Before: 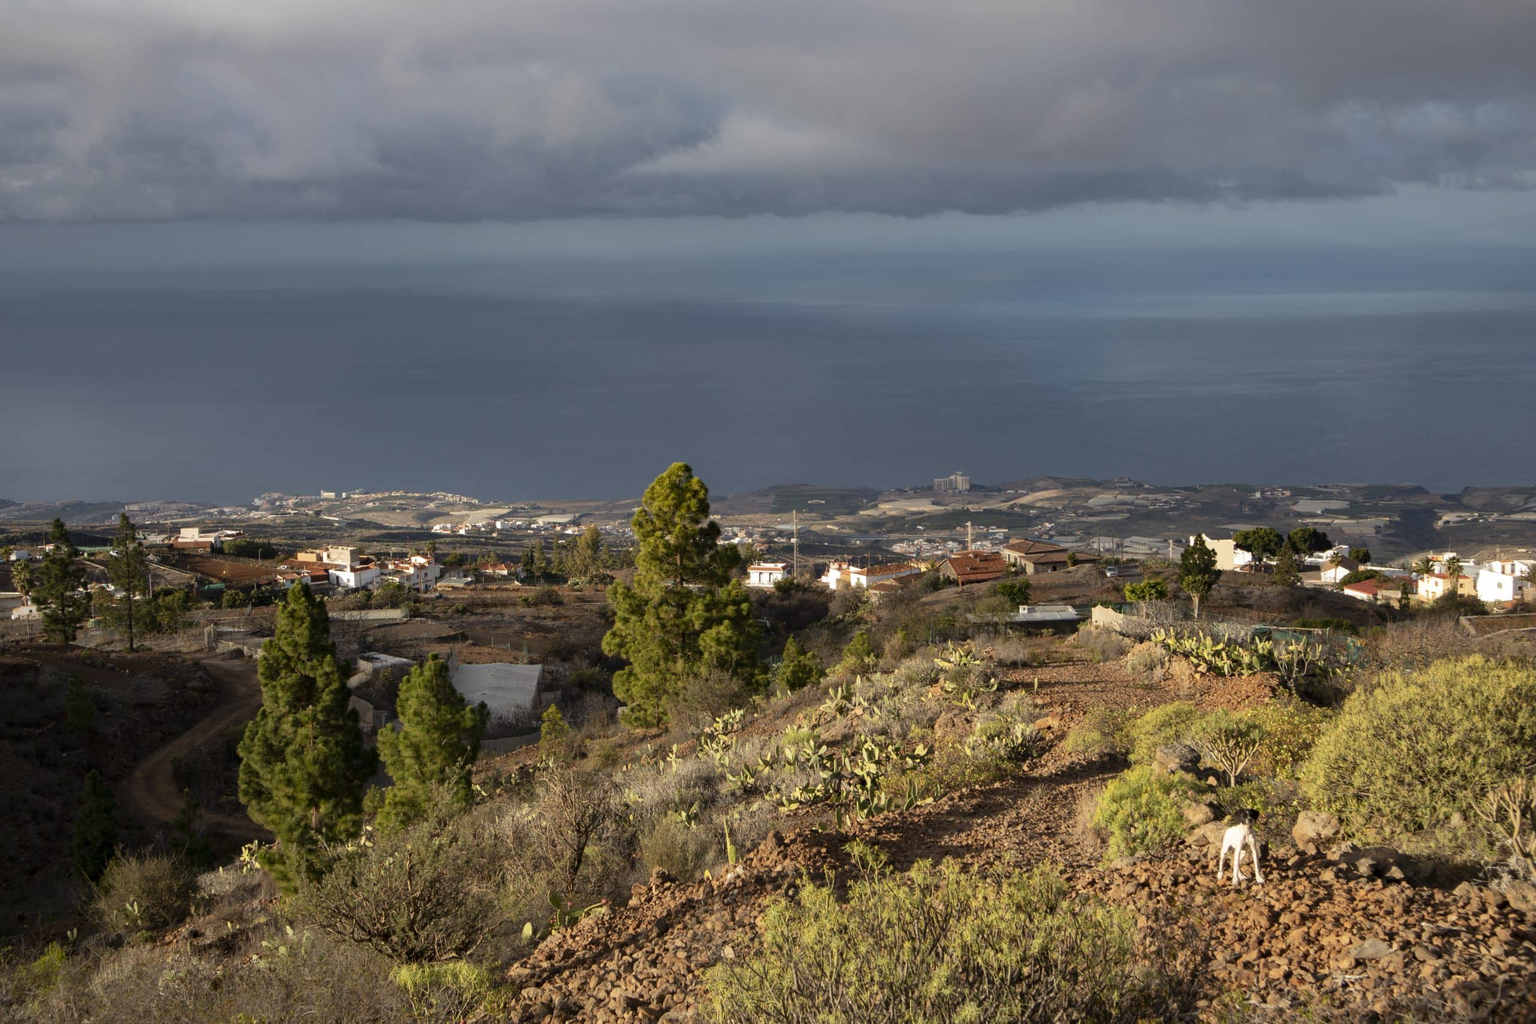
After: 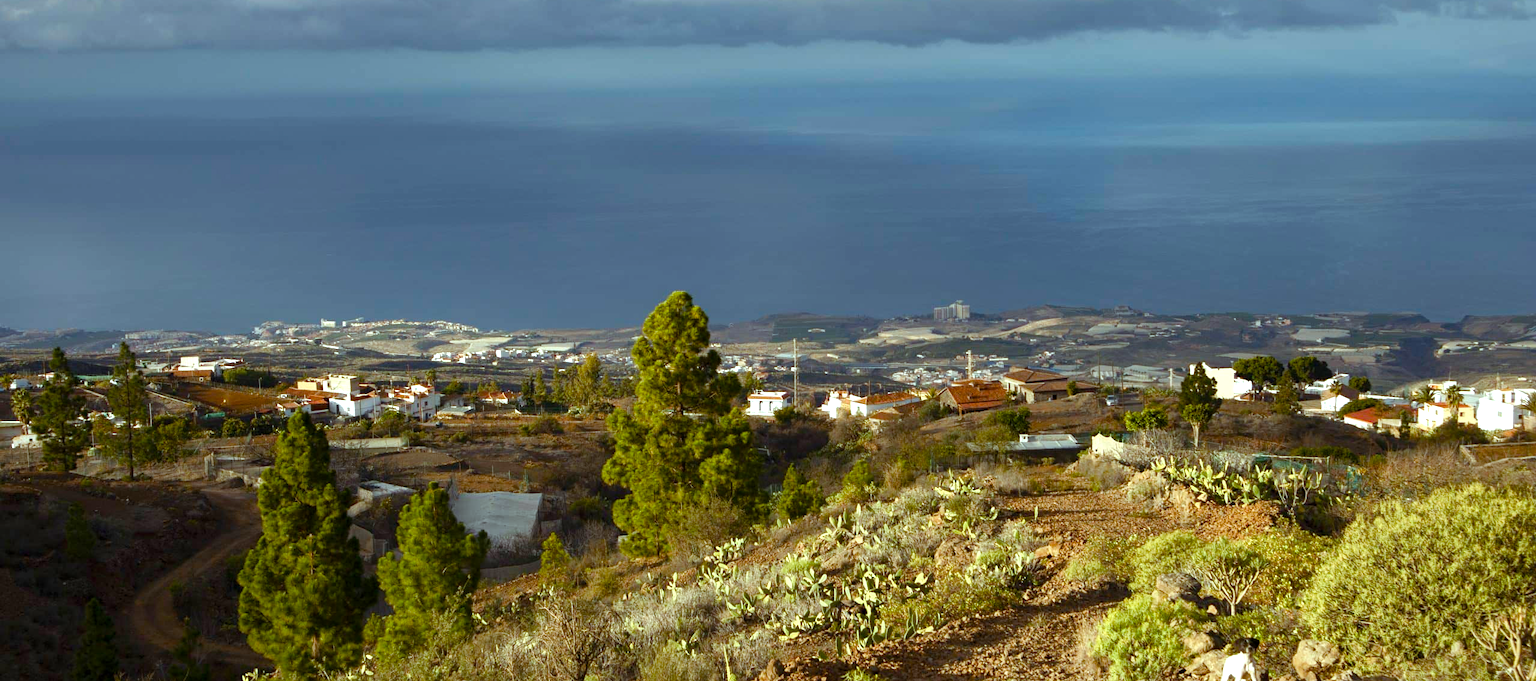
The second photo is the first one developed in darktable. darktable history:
crop: top 16.767%, bottom 16.709%
color balance rgb: highlights gain › luminance 15.288%, highlights gain › chroma 3.946%, highlights gain › hue 209.82°, linear chroma grading › global chroma 9.852%, perceptual saturation grading › global saturation 24.586%, perceptual saturation grading › highlights -50.723%, perceptual saturation grading › mid-tones 19.688%, perceptual saturation grading › shadows 61.791%, perceptual brilliance grading › global brilliance 9.884%
